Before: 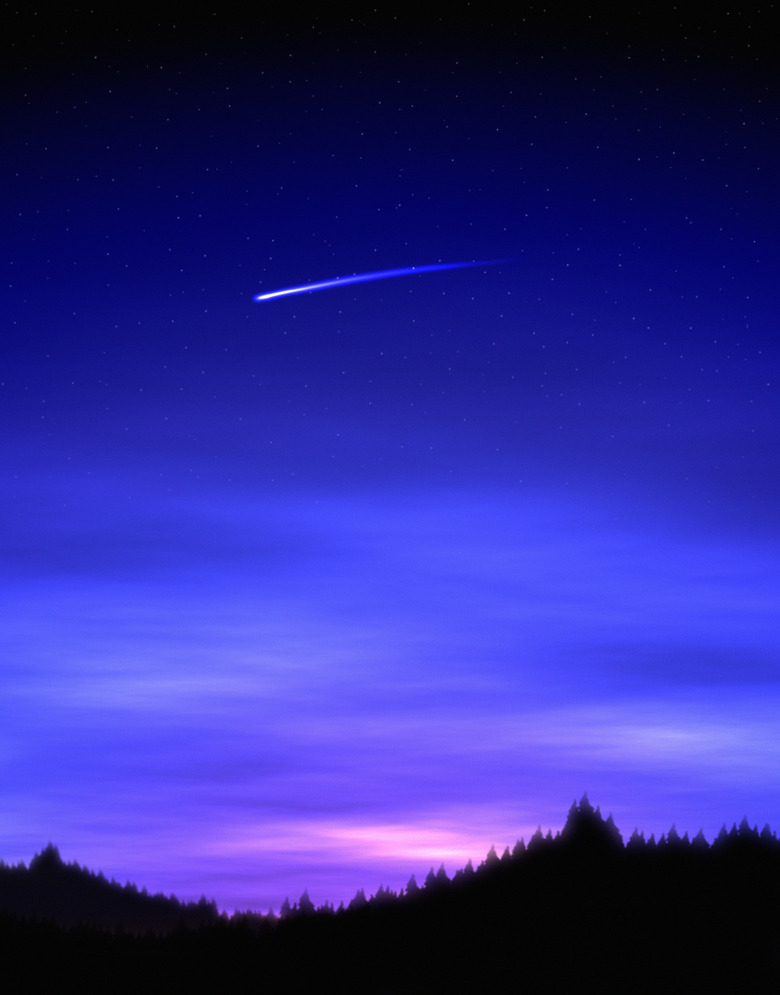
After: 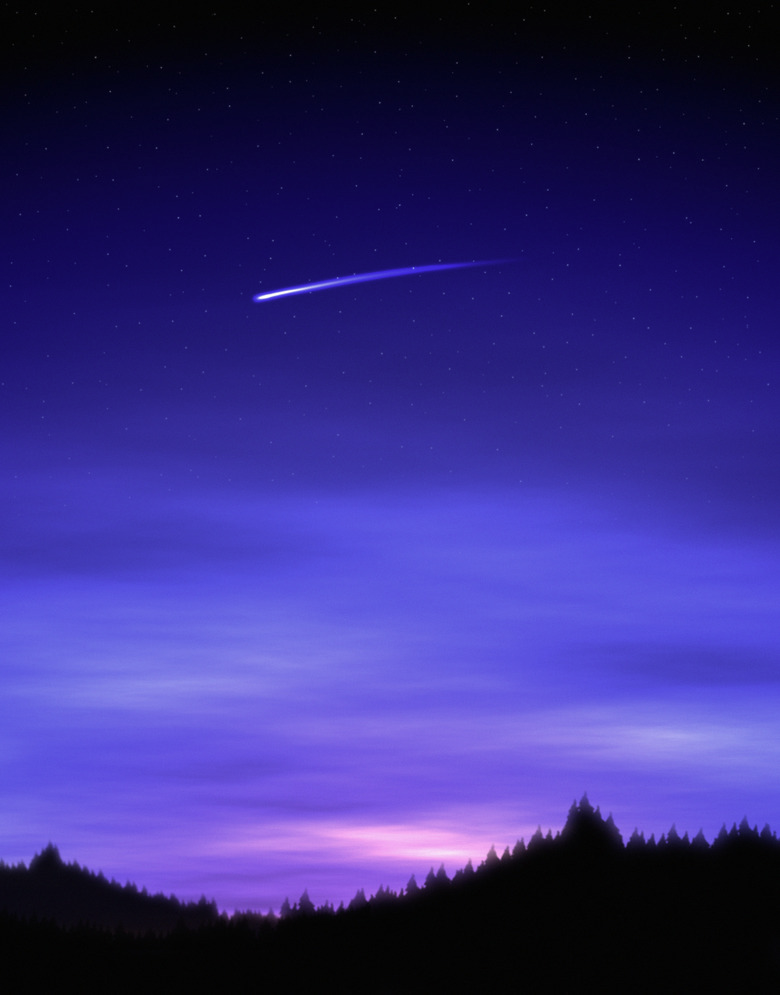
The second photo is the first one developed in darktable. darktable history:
contrast brightness saturation: saturation -0.177
